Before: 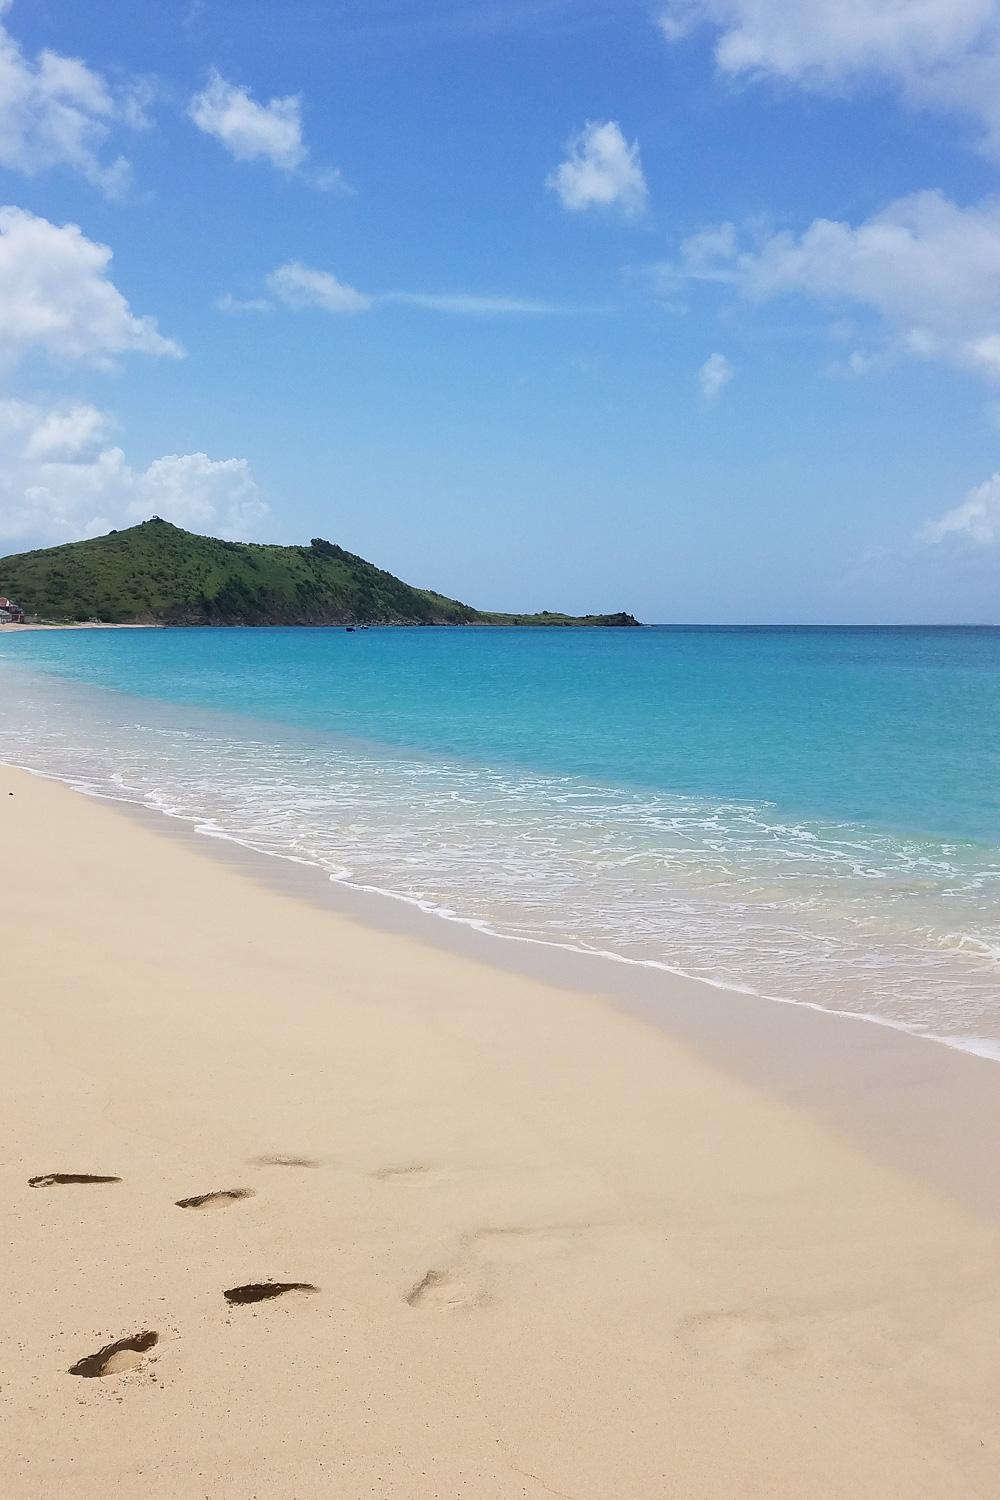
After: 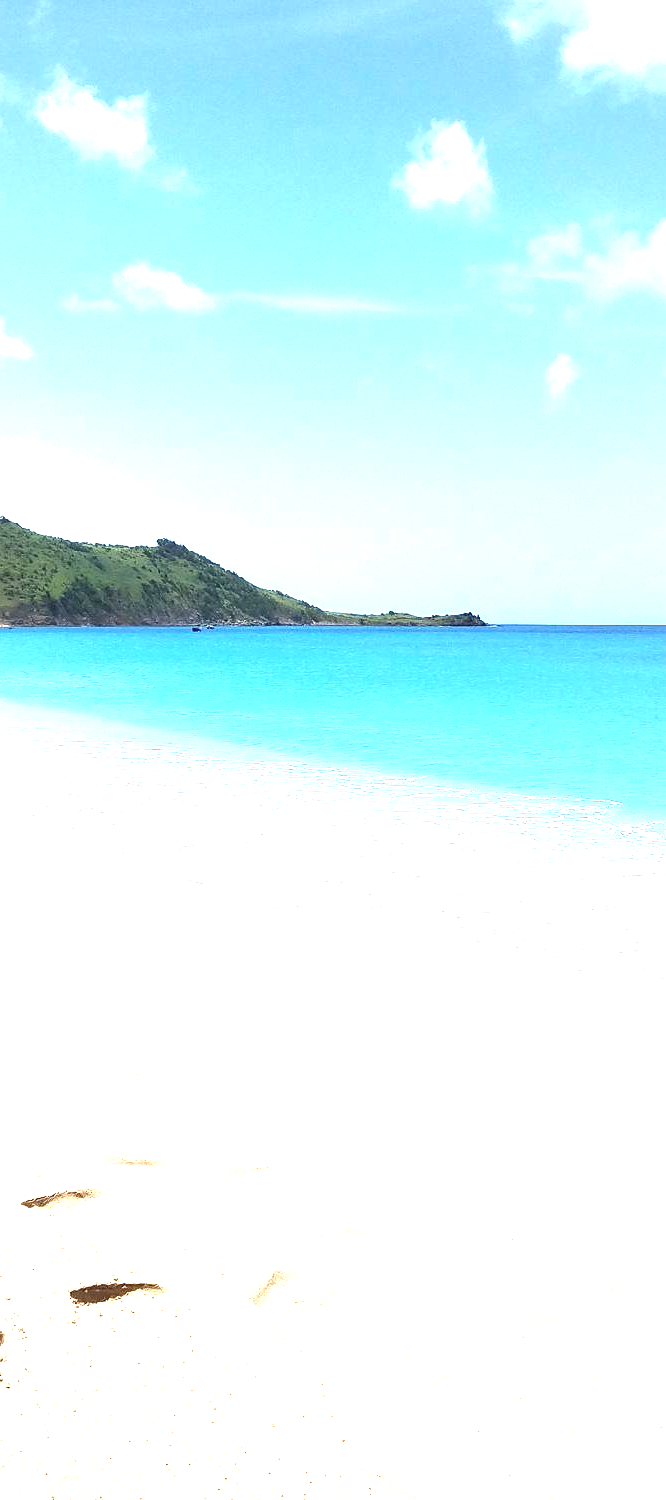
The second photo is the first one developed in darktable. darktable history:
exposure: black level correction 0, exposure 1.685 EV, compensate highlight preservation false
crop and rotate: left 15.411%, right 17.925%
